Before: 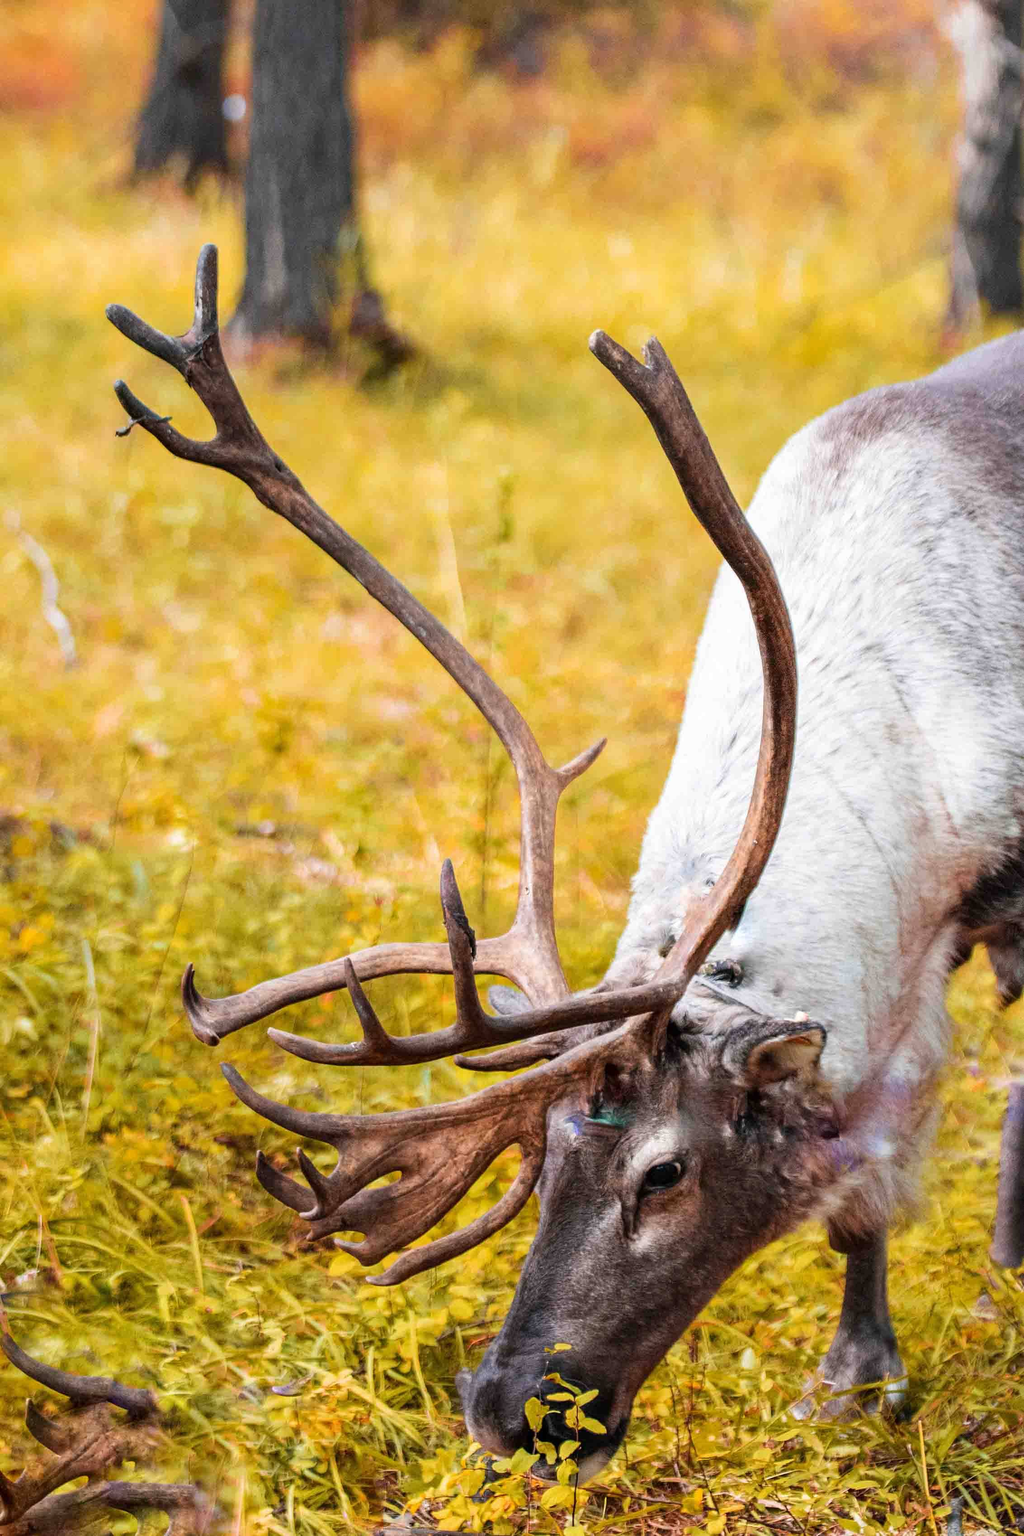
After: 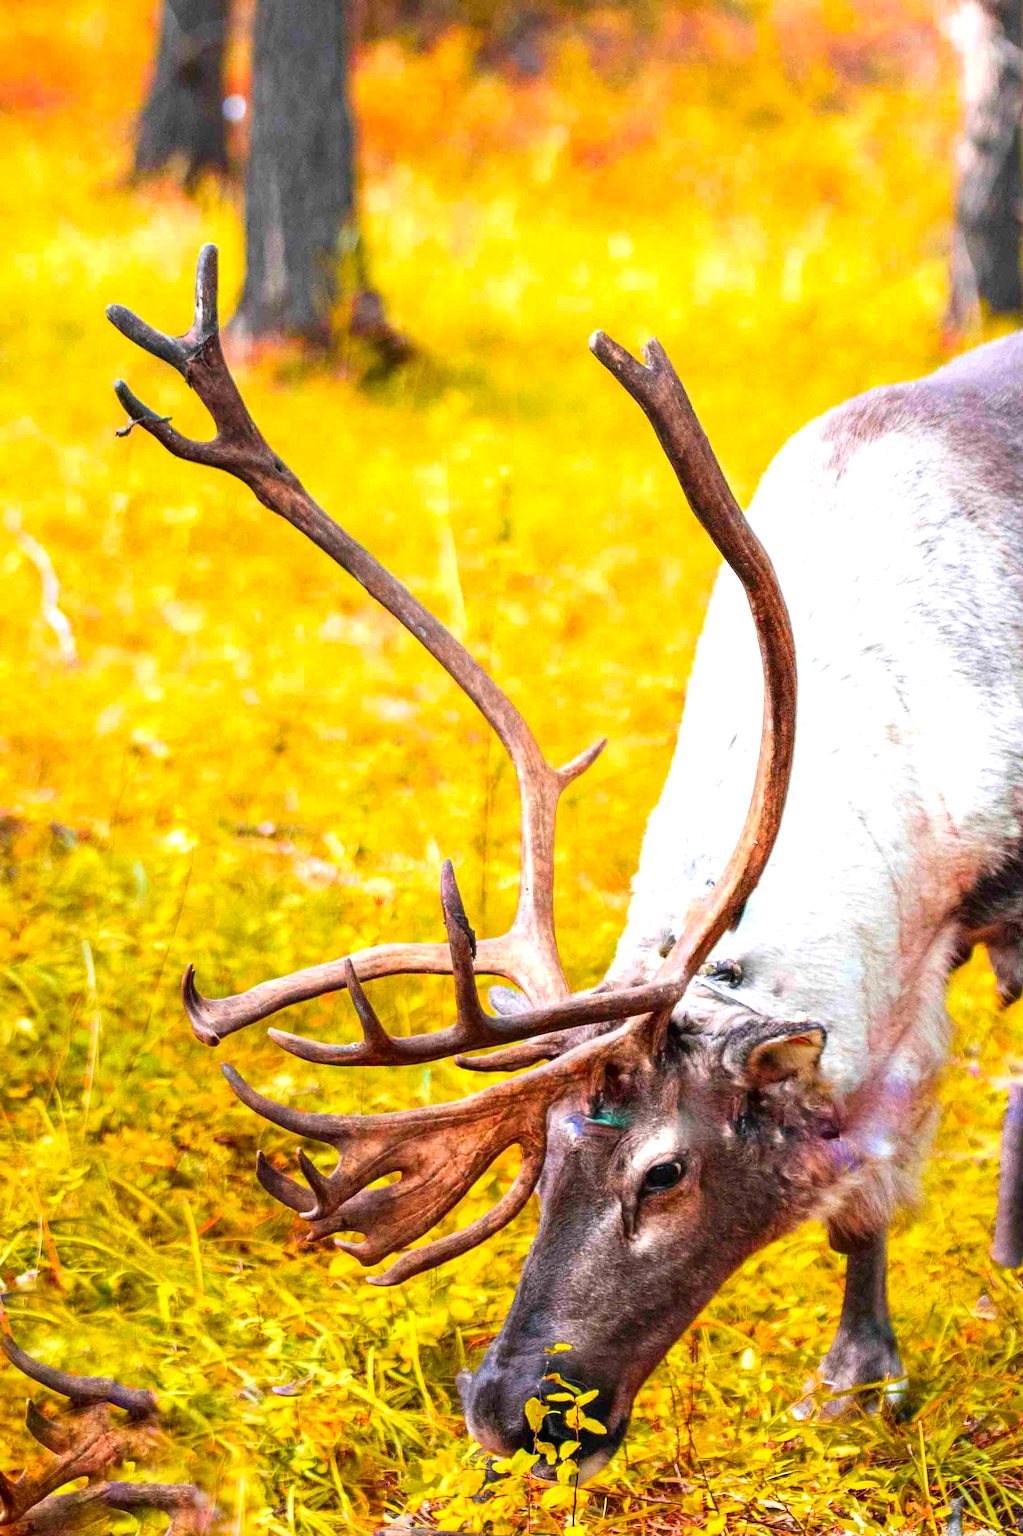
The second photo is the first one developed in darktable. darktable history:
exposure: black level correction 0, exposure 0.592 EV, compensate highlight preservation false
contrast brightness saturation: saturation 0.515
